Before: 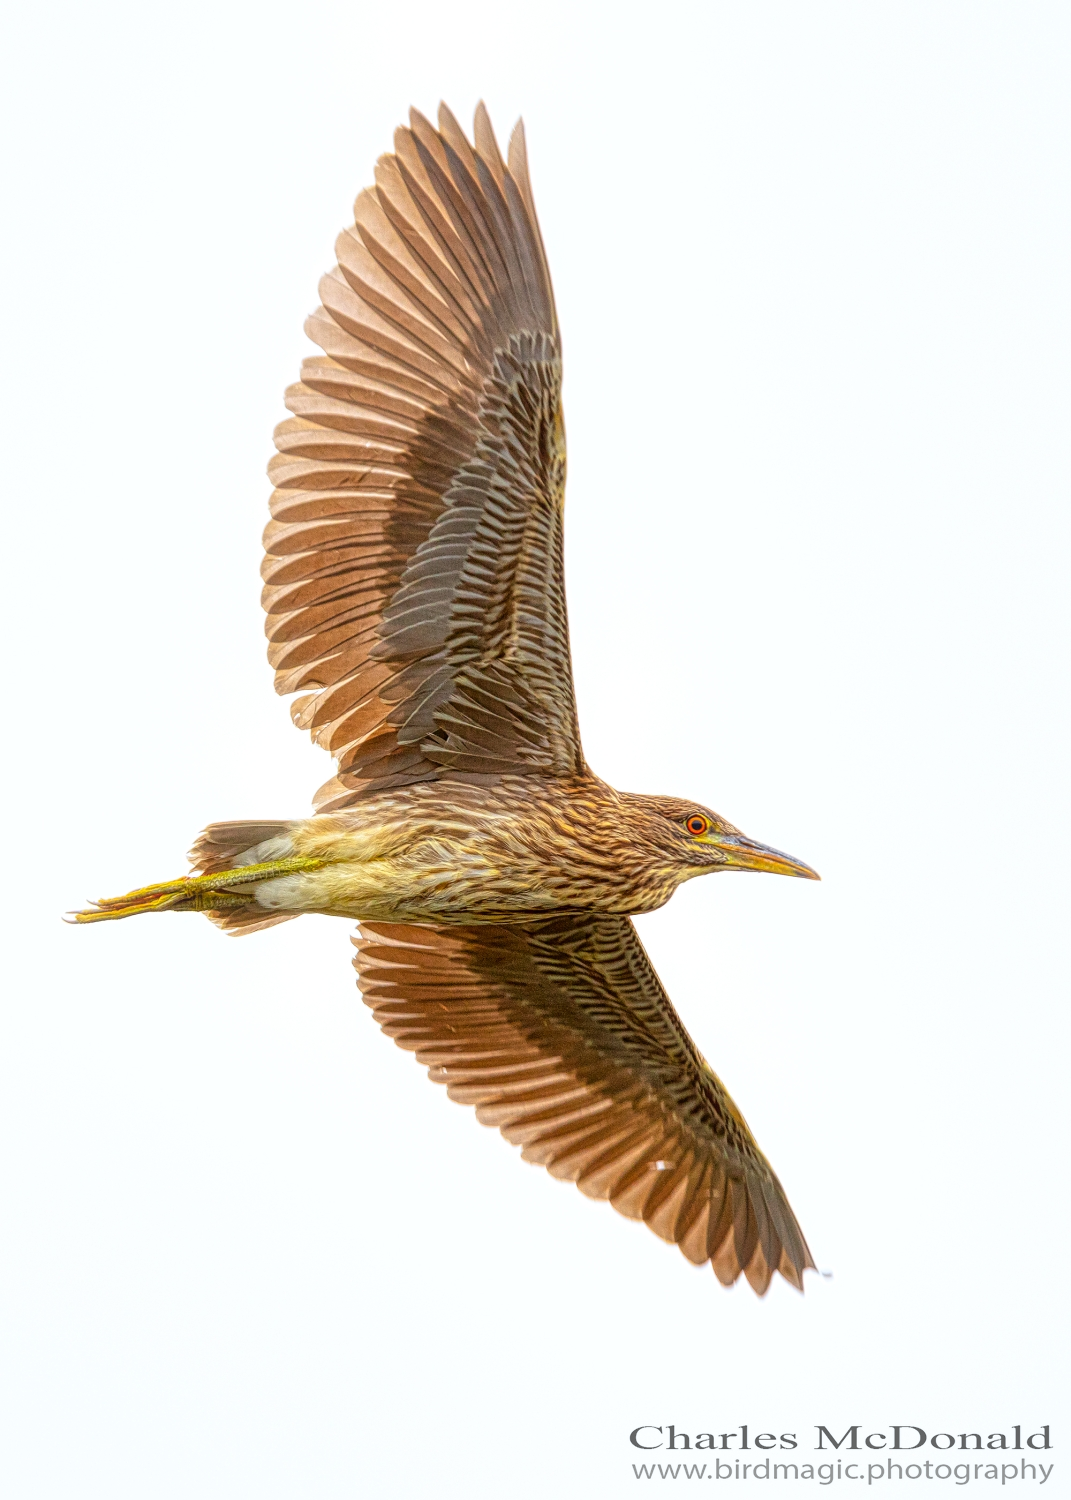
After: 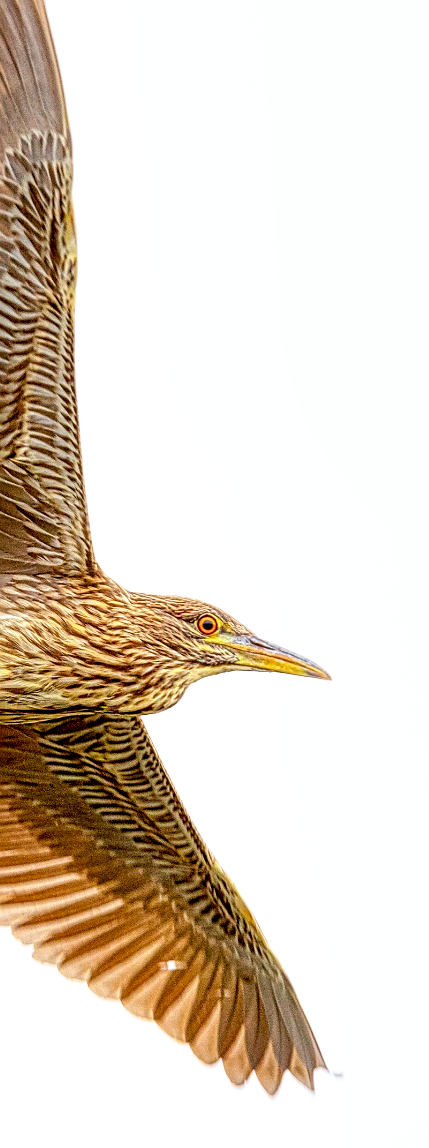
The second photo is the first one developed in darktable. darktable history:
sharpen: on, module defaults
local contrast: highlights 100%, shadows 100%, detail 120%, midtone range 0.2
base curve: curves: ch0 [(0, 0) (0.204, 0.334) (0.55, 0.733) (1, 1)], preserve colors none
white balance: emerald 1
crop: left 45.721%, top 13.393%, right 14.118%, bottom 10.01%
exposure: black level correction 0.009, exposure 0.014 EV, compensate highlight preservation false
